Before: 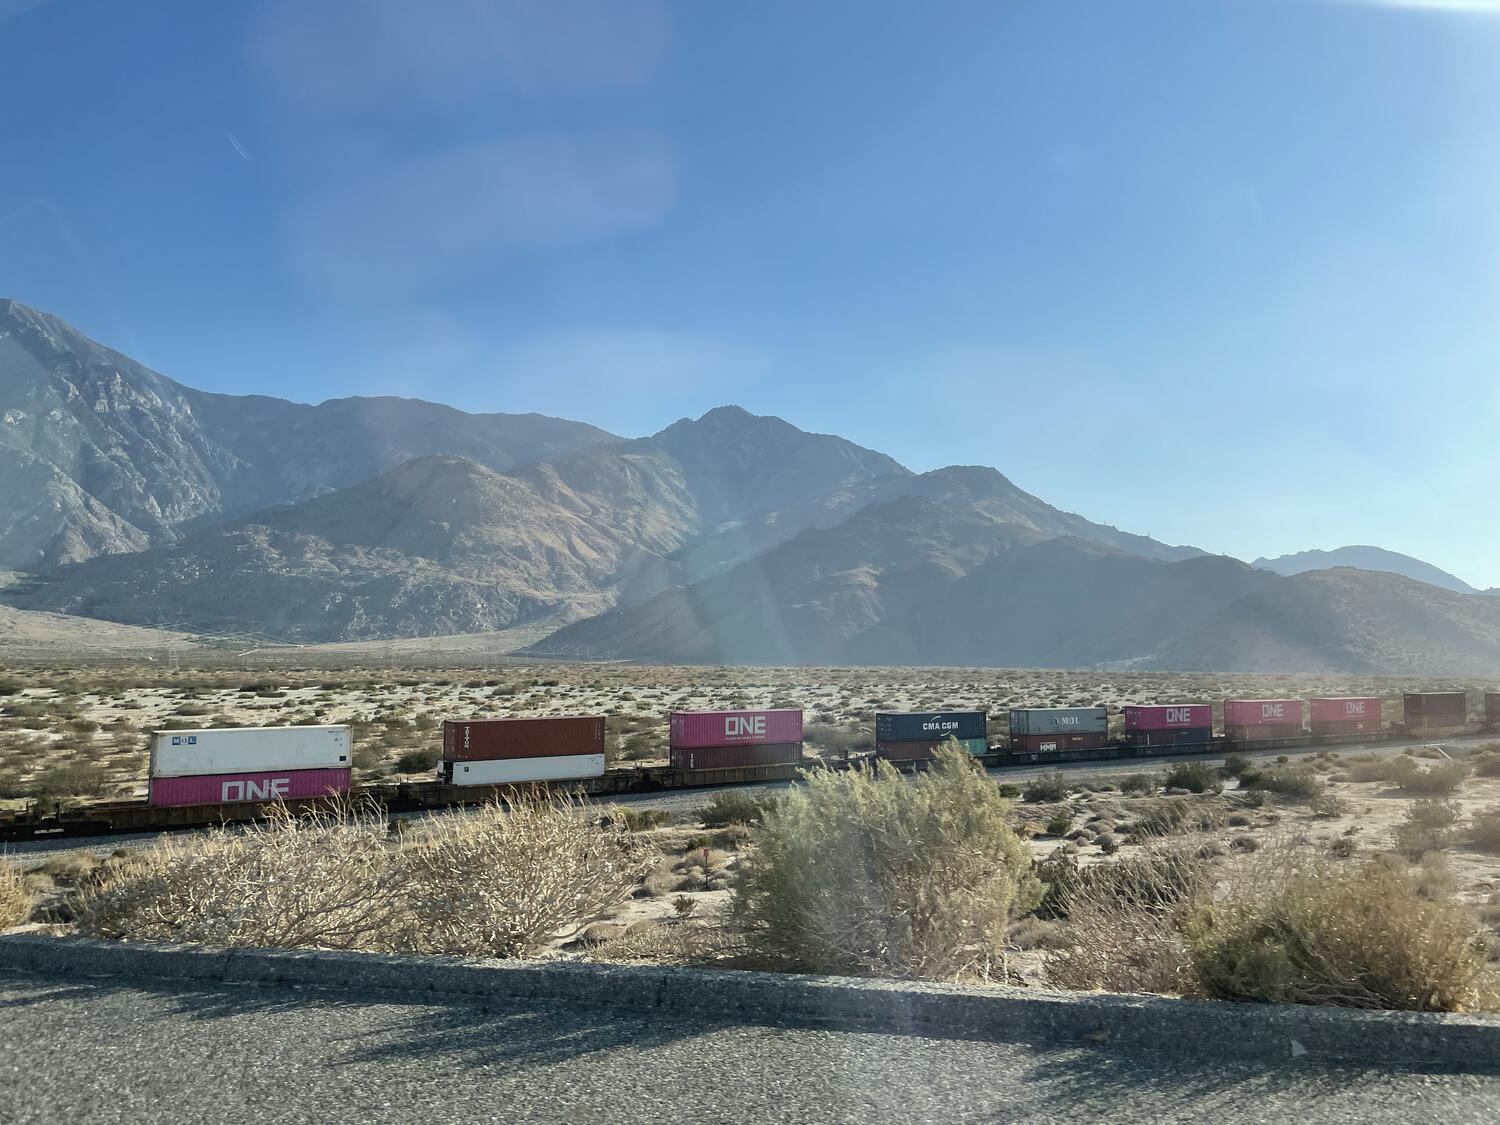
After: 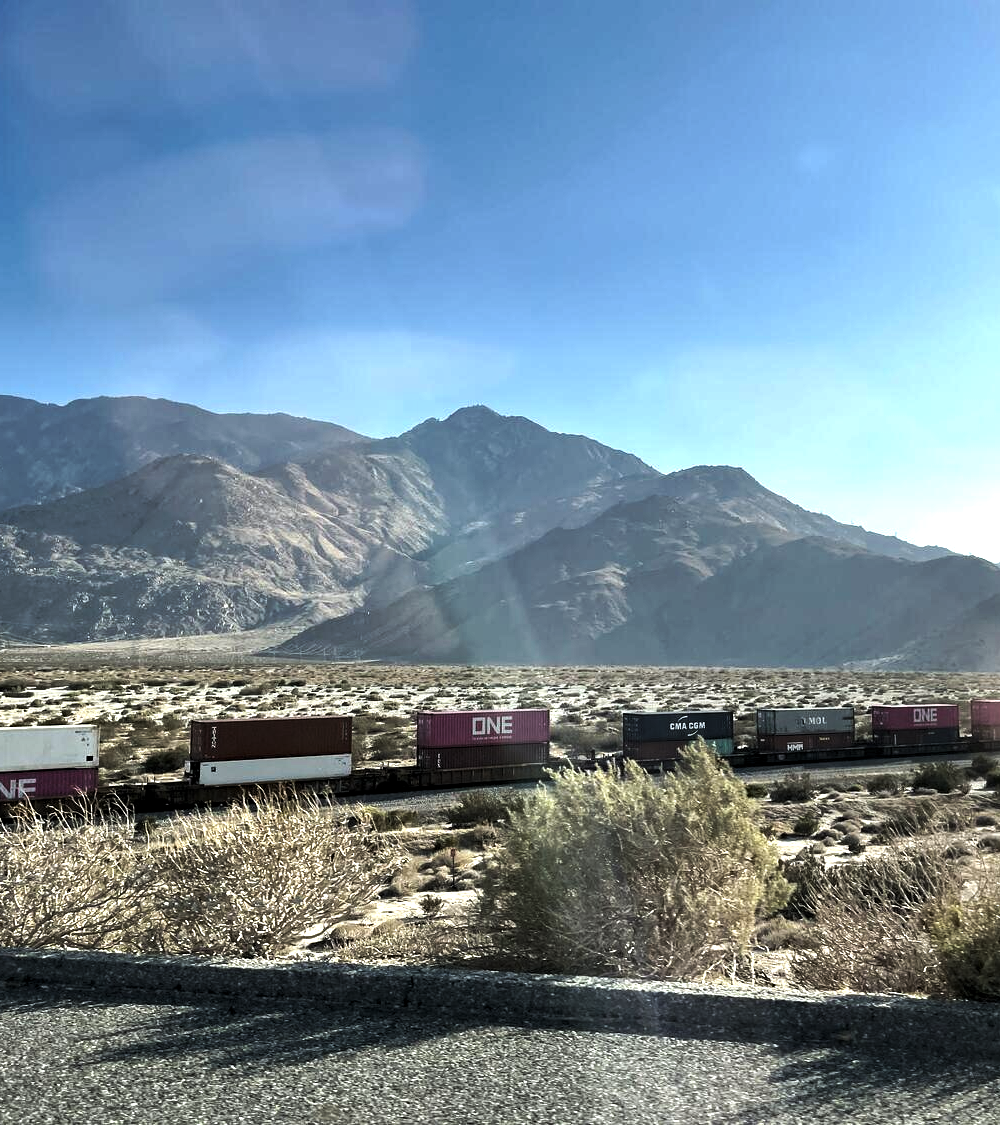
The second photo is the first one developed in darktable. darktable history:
tone curve: curves: ch0 [(0, 0) (0.003, 0.003) (0.011, 0.011) (0.025, 0.024) (0.044, 0.043) (0.069, 0.068) (0.1, 0.097) (0.136, 0.133) (0.177, 0.173) (0.224, 0.219) (0.277, 0.27) (0.335, 0.327) (0.399, 0.39) (0.468, 0.457) (0.543, 0.545) (0.623, 0.625) (0.709, 0.71) (0.801, 0.801) (0.898, 0.898) (1, 1)], preserve colors none
haze removal: compatibility mode true, adaptive false
crop: left 16.89%, right 16.387%
levels: gray 59.35%, levels [0.044, 0.475, 0.791]
color correction: highlights b* 0.025, saturation 0.983
